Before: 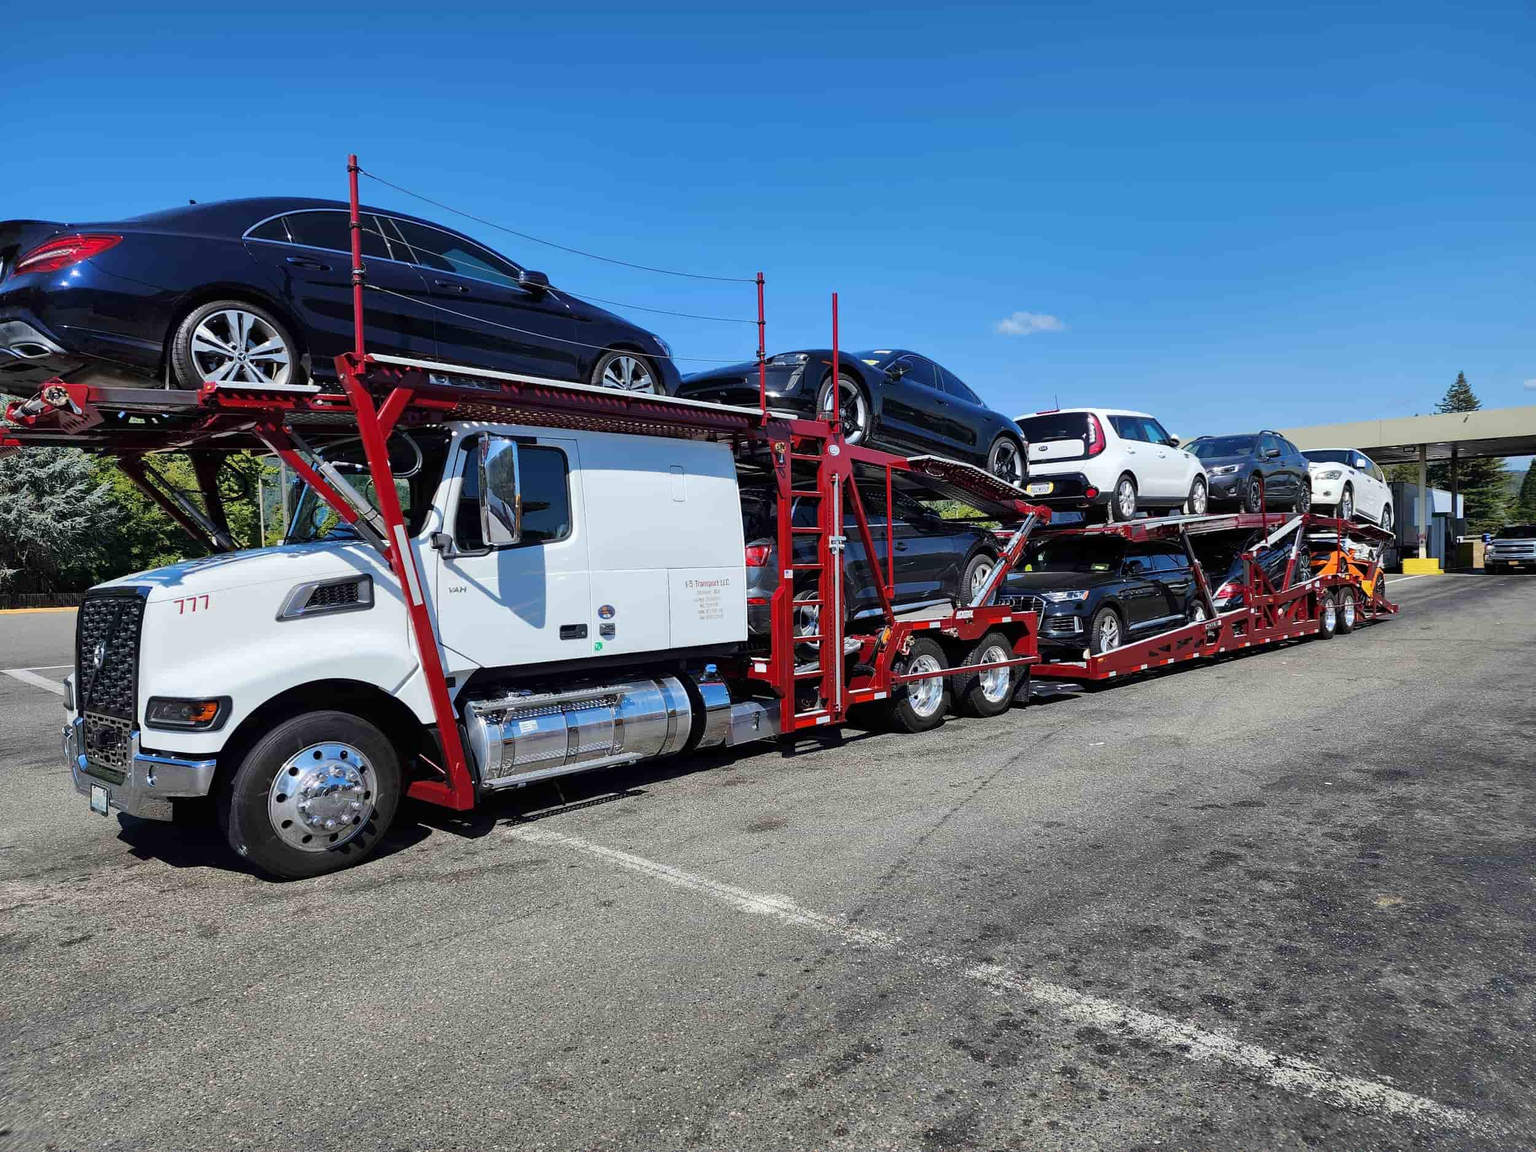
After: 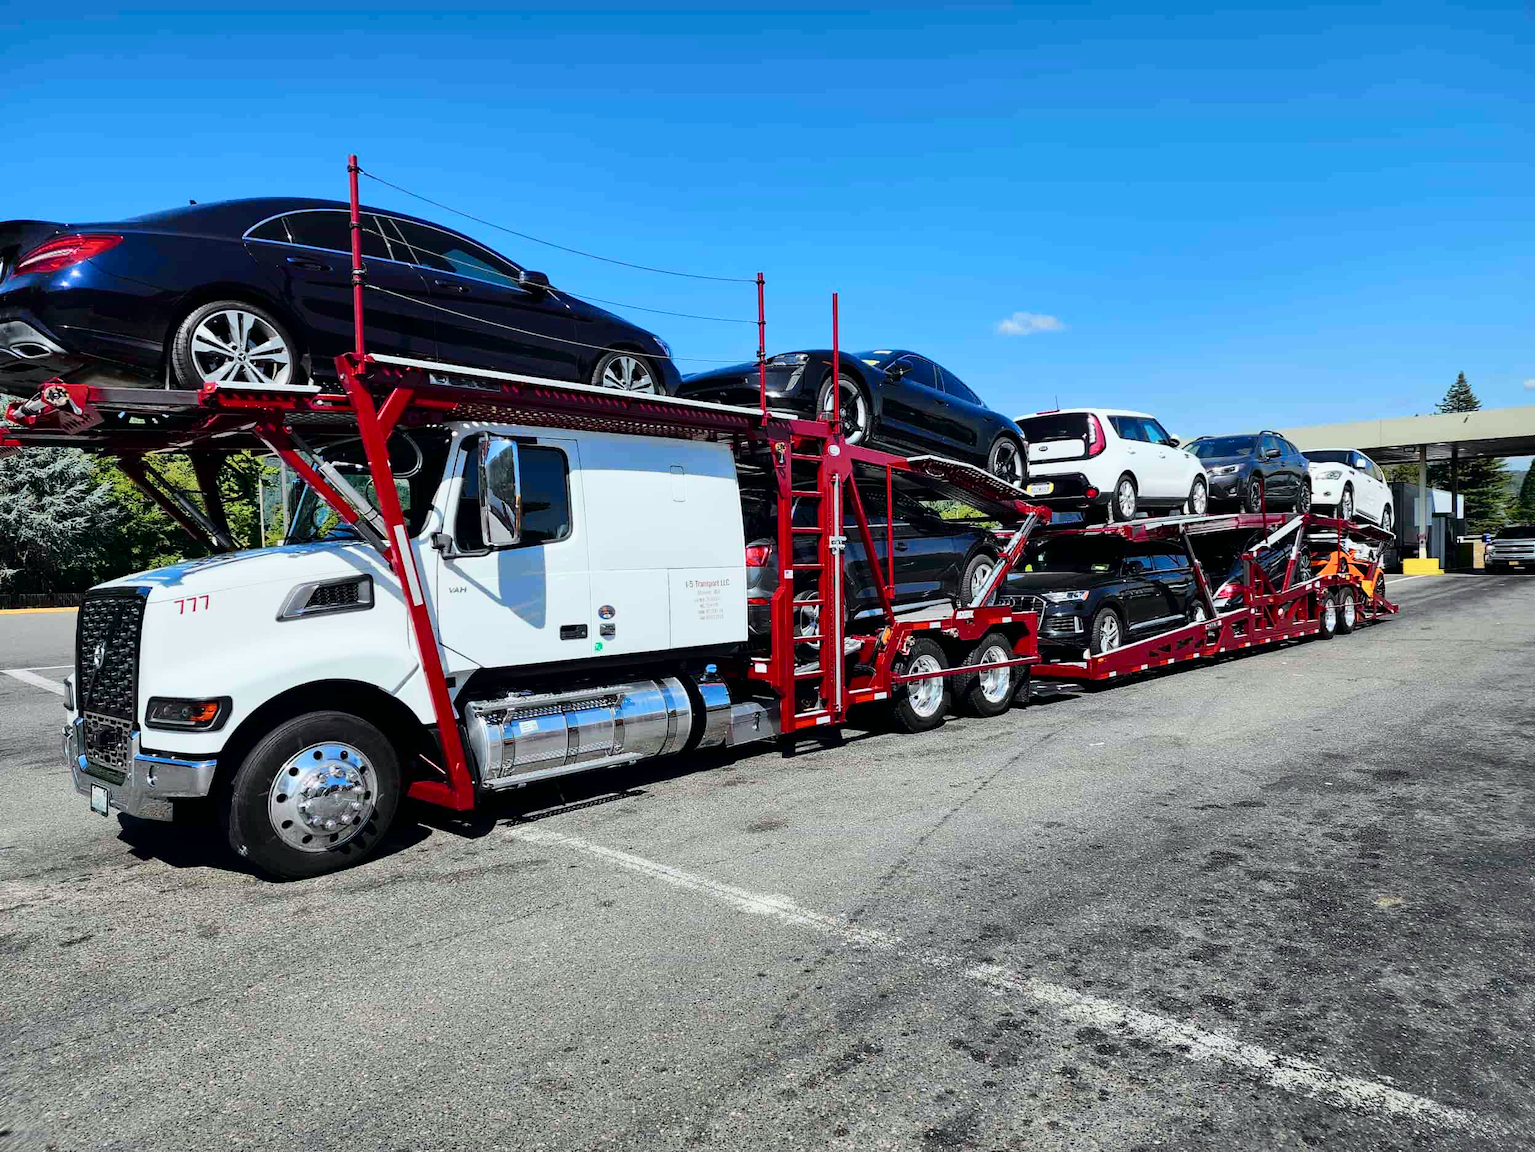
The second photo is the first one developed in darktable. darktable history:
tone curve: curves: ch0 [(0, 0) (0.035, 0.011) (0.133, 0.076) (0.285, 0.265) (0.491, 0.541) (0.617, 0.693) (0.704, 0.77) (0.794, 0.865) (0.895, 0.938) (1, 0.976)]; ch1 [(0, 0) (0.318, 0.278) (0.444, 0.427) (0.502, 0.497) (0.543, 0.547) (0.601, 0.641) (0.746, 0.764) (1, 1)]; ch2 [(0, 0) (0.316, 0.292) (0.381, 0.37) (0.423, 0.448) (0.476, 0.482) (0.502, 0.5) (0.543, 0.547) (0.587, 0.613) (0.642, 0.672) (0.704, 0.727) (0.865, 0.827) (1, 0.951)], color space Lab, independent channels, preserve colors none
